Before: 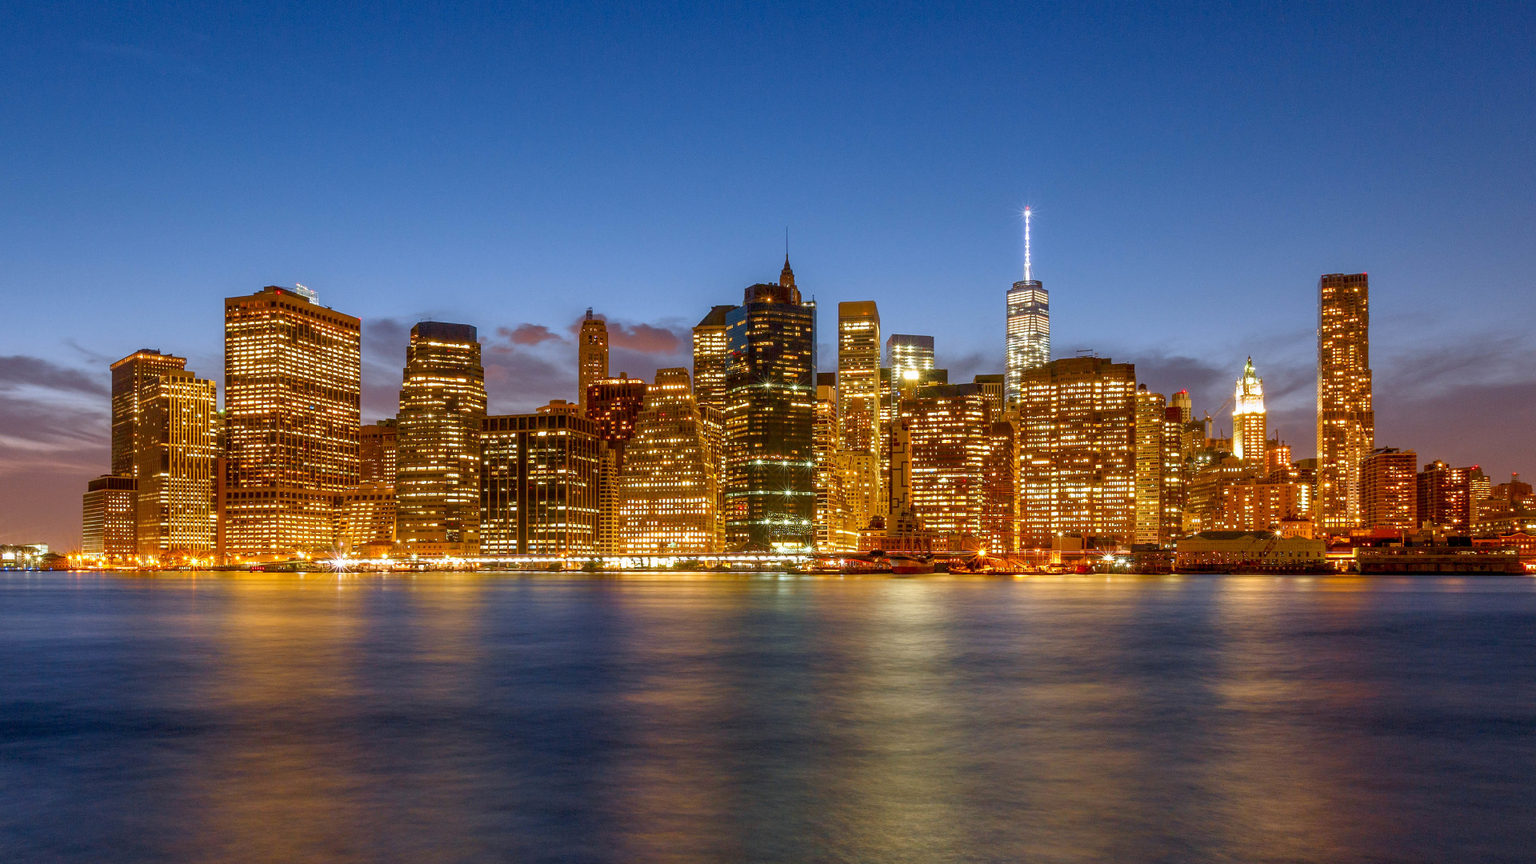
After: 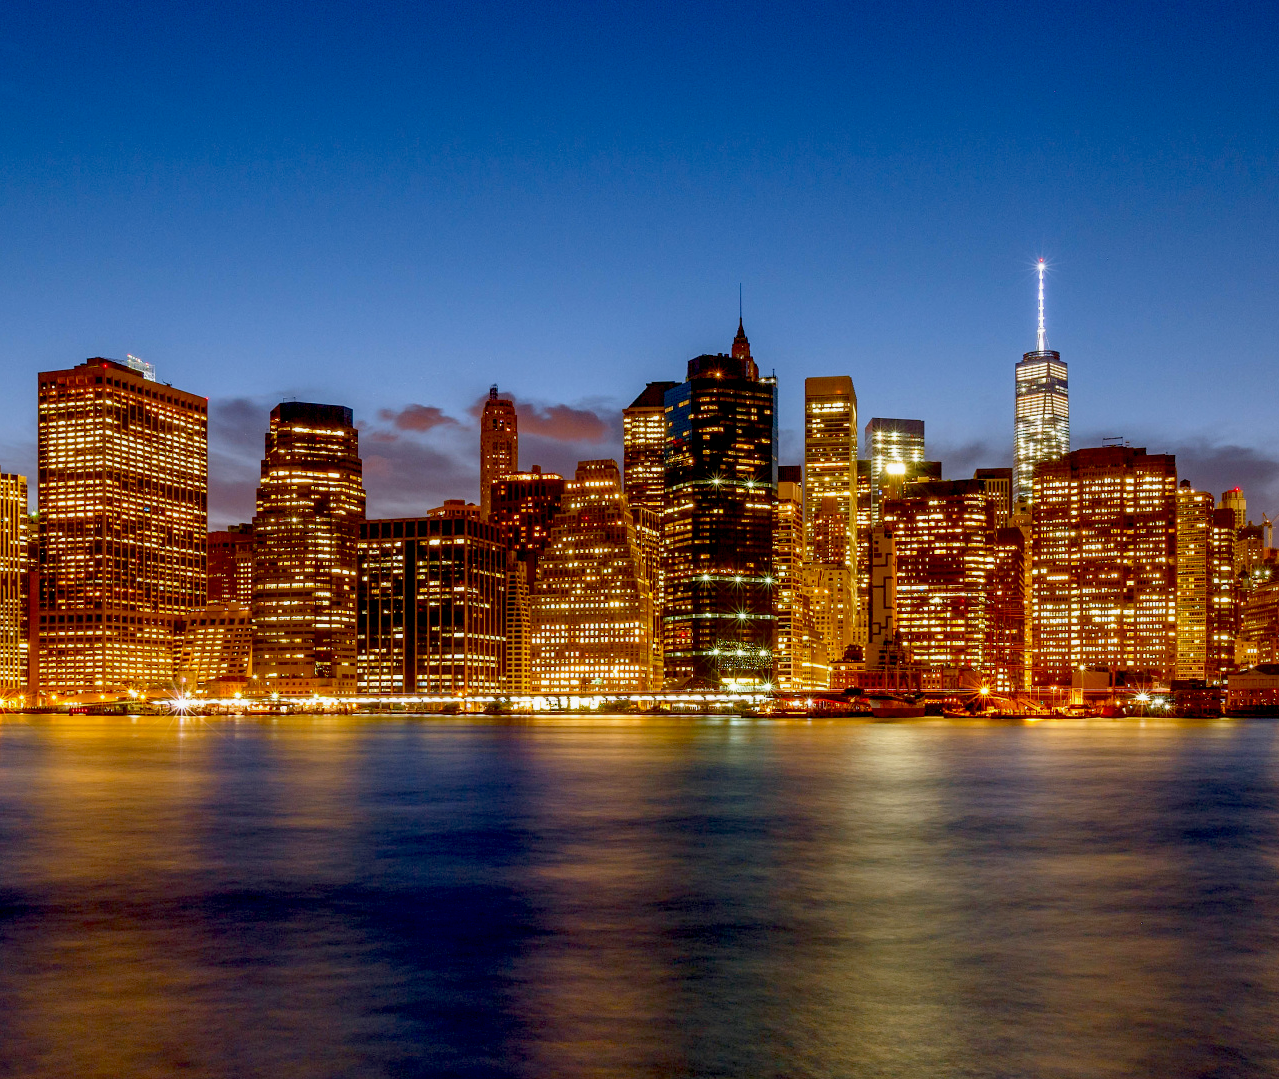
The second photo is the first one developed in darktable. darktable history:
tone equalizer: on, module defaults
exposure: black level correction 0.029, exposure -0.073 EV, compensate highlight preservation false
crop and rotate: left 12.673%, right 20.66%
